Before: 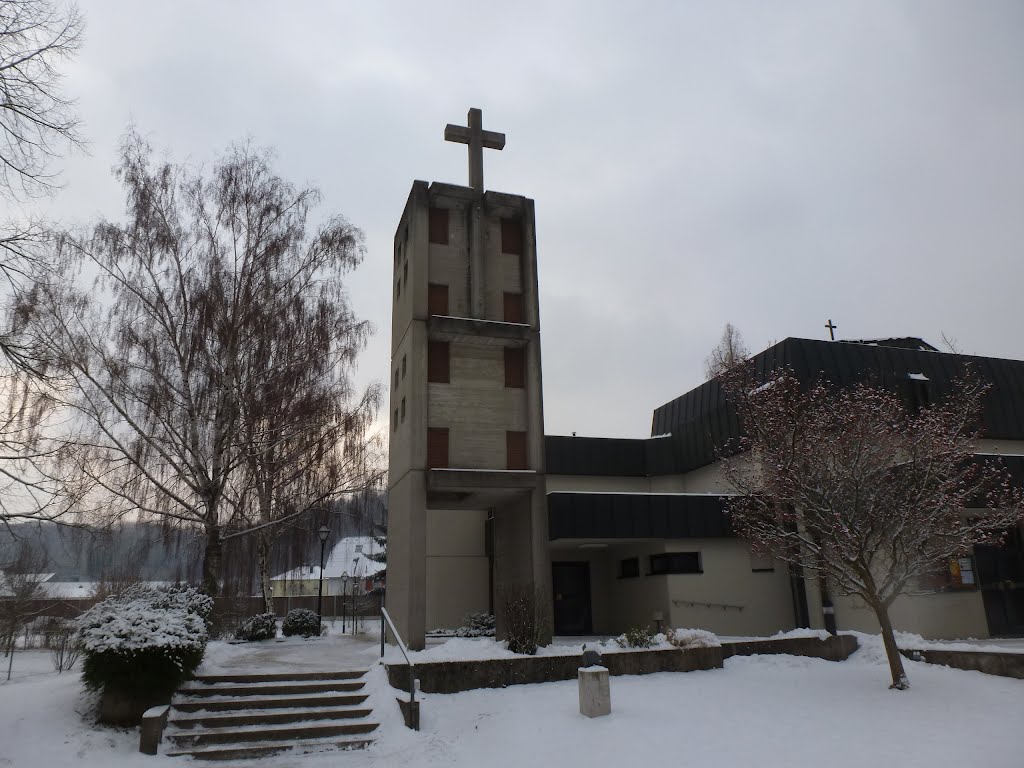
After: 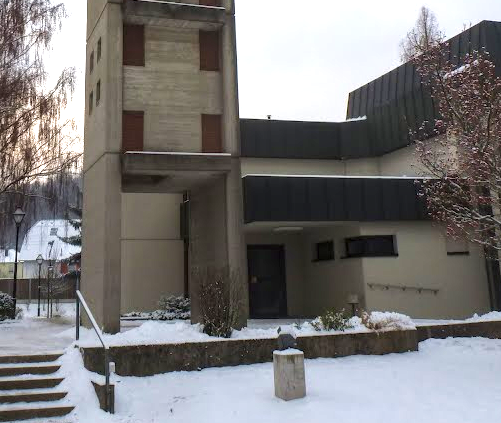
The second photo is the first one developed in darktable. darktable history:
exposure: black level correction 0, exposure 1 EV, compensate exposure bias true, compensate highlight preservation false
velvia: on, module defaults
local contrast: on, module defaults
crop: left 29.804%, top 41.38%, right 21.173%, bottom 3.473%
